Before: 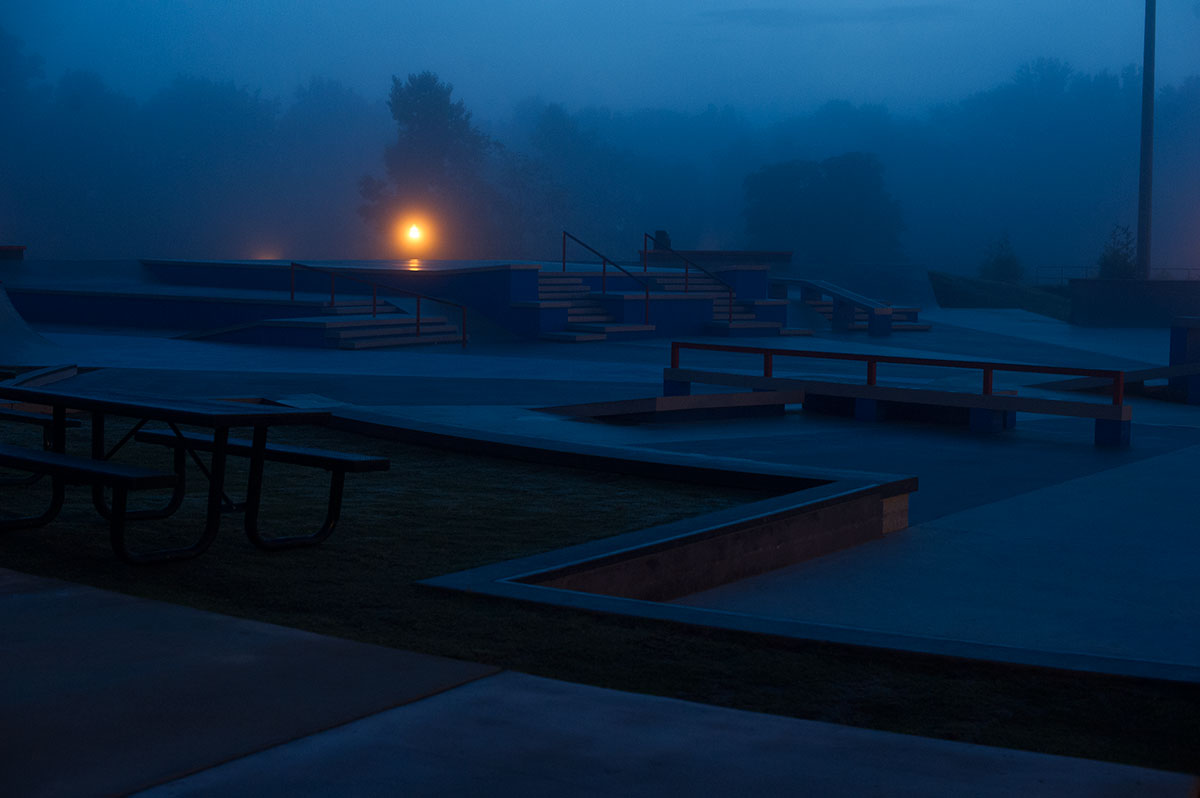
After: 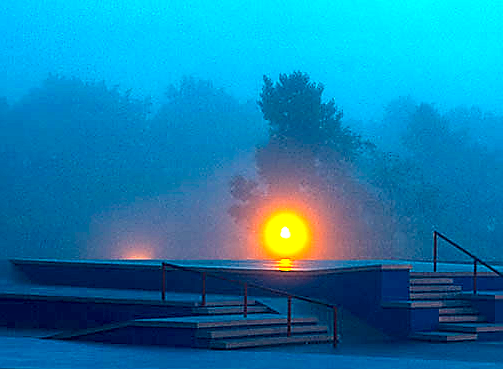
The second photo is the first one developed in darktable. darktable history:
crop and rotate: left 10.817%, top 0.062%, right 47.194%, bottom 53.626%
exposure: exposure 2.003 EV, compensate highlight preservation false
local contrast: detail 160%
shadows and highlights: shadows 35, highlights -35, soften with gaussian
color balance rgb: linear chroma grading › global chroma 15%, perceptual saturation grading › global saturation 30%
white balance: red 1.138, green 0.996, blue 0.812
sharpen: radius 1.4, amount 1.25, threshold 0.7
